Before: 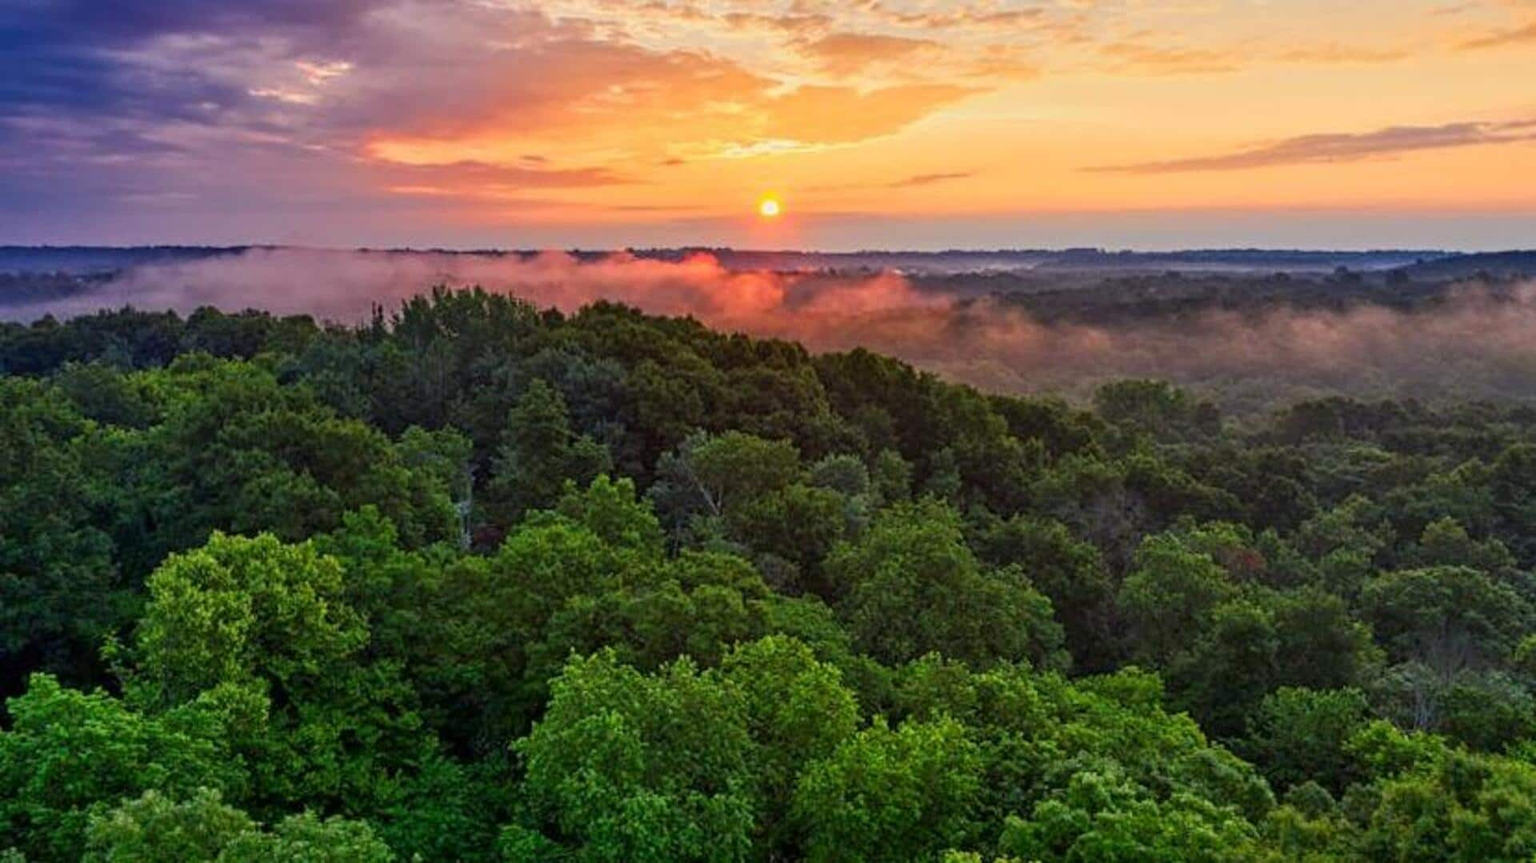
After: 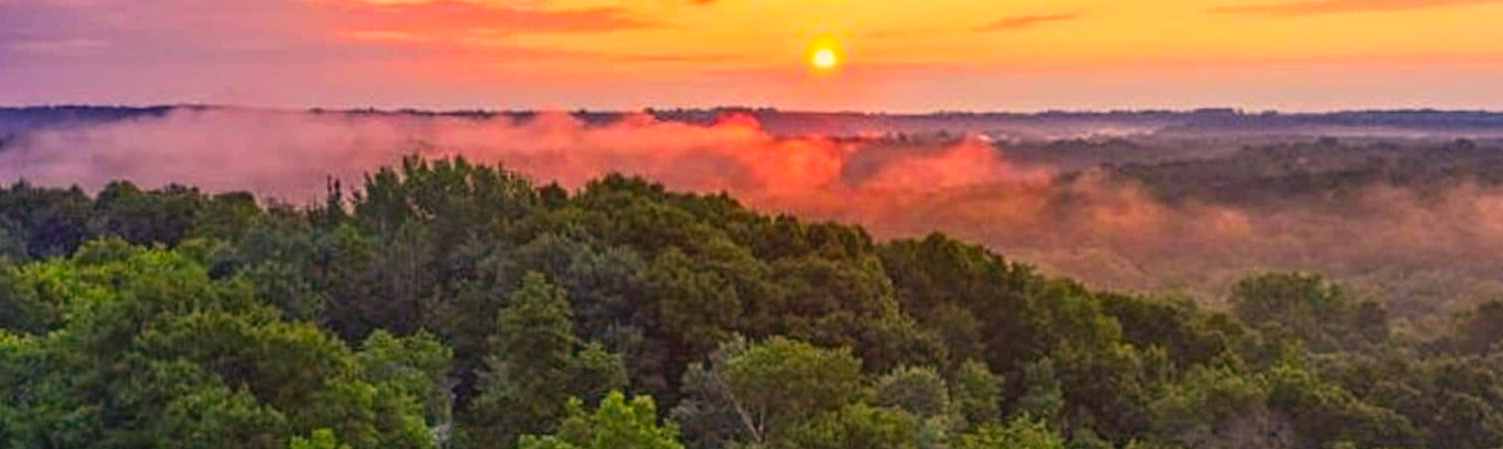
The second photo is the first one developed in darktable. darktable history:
color correction: highlights a* 17.71, highlights b* 18.65
contrast brightness saturation: contrast -0.111
crop: left 7.217%, top 18.754%, right 14.5%, bottom 39.59%
exposure: black level correction 0.001, exposure 0.499 EV, compensate exposure bias true, compensate highlight preservation false
